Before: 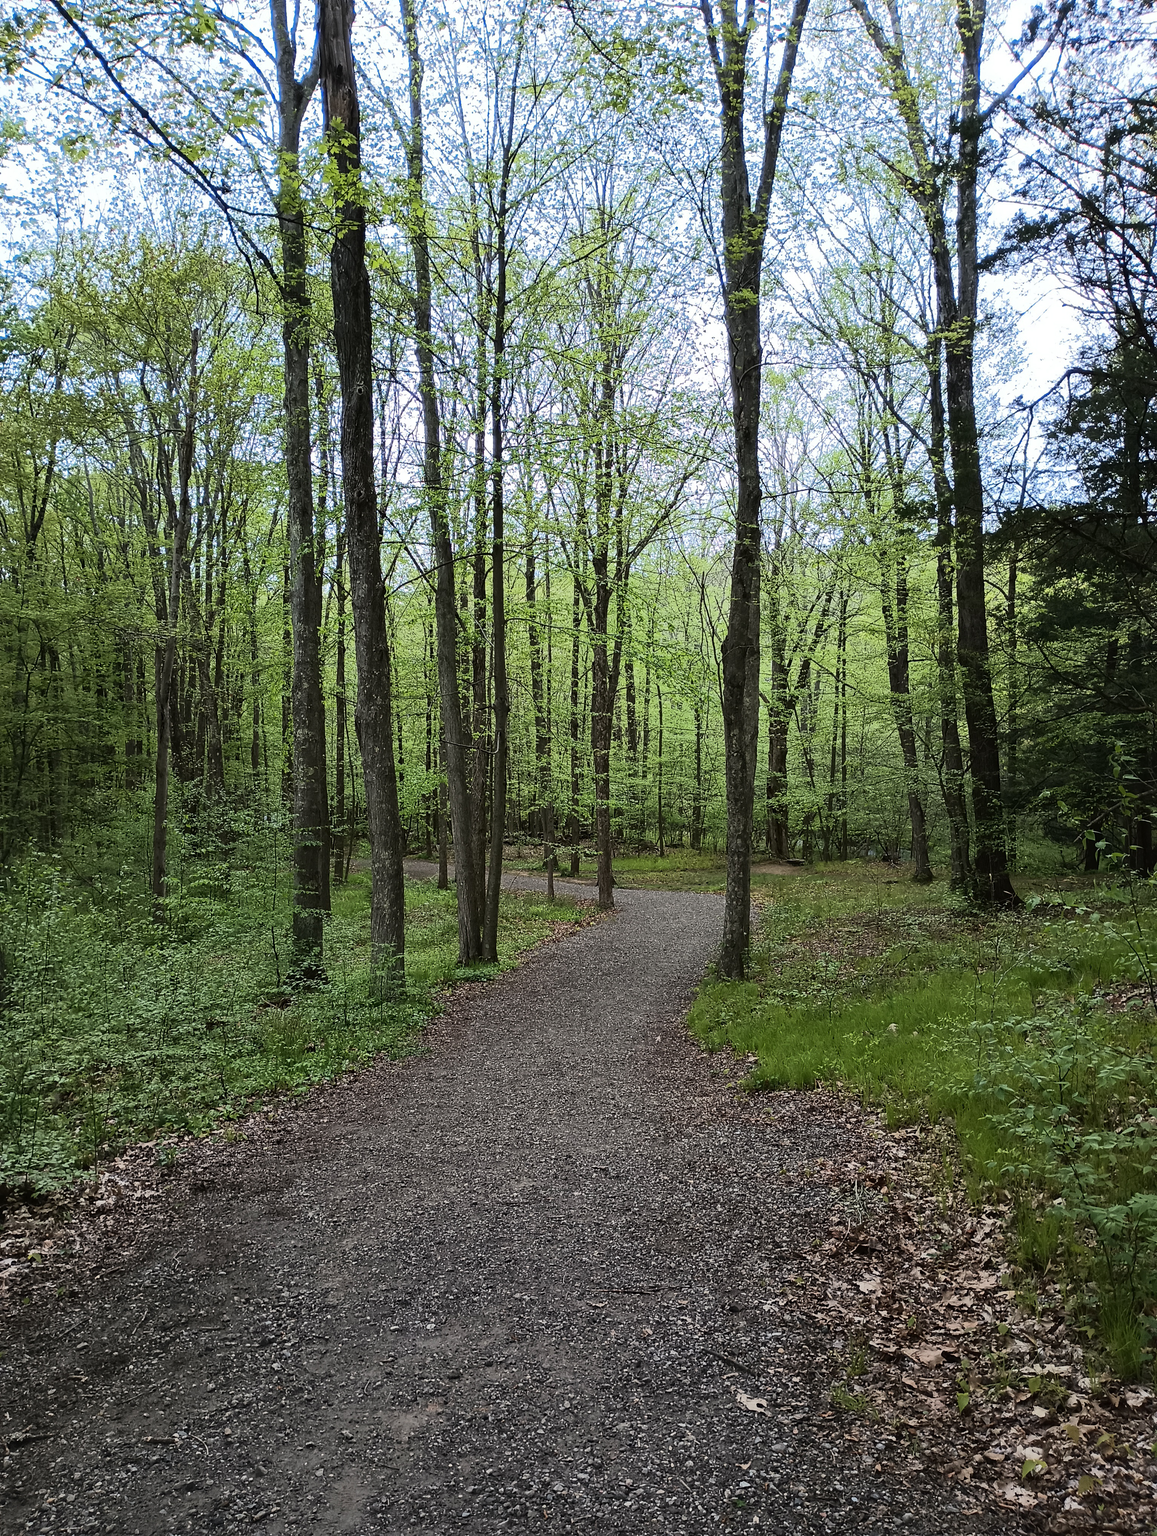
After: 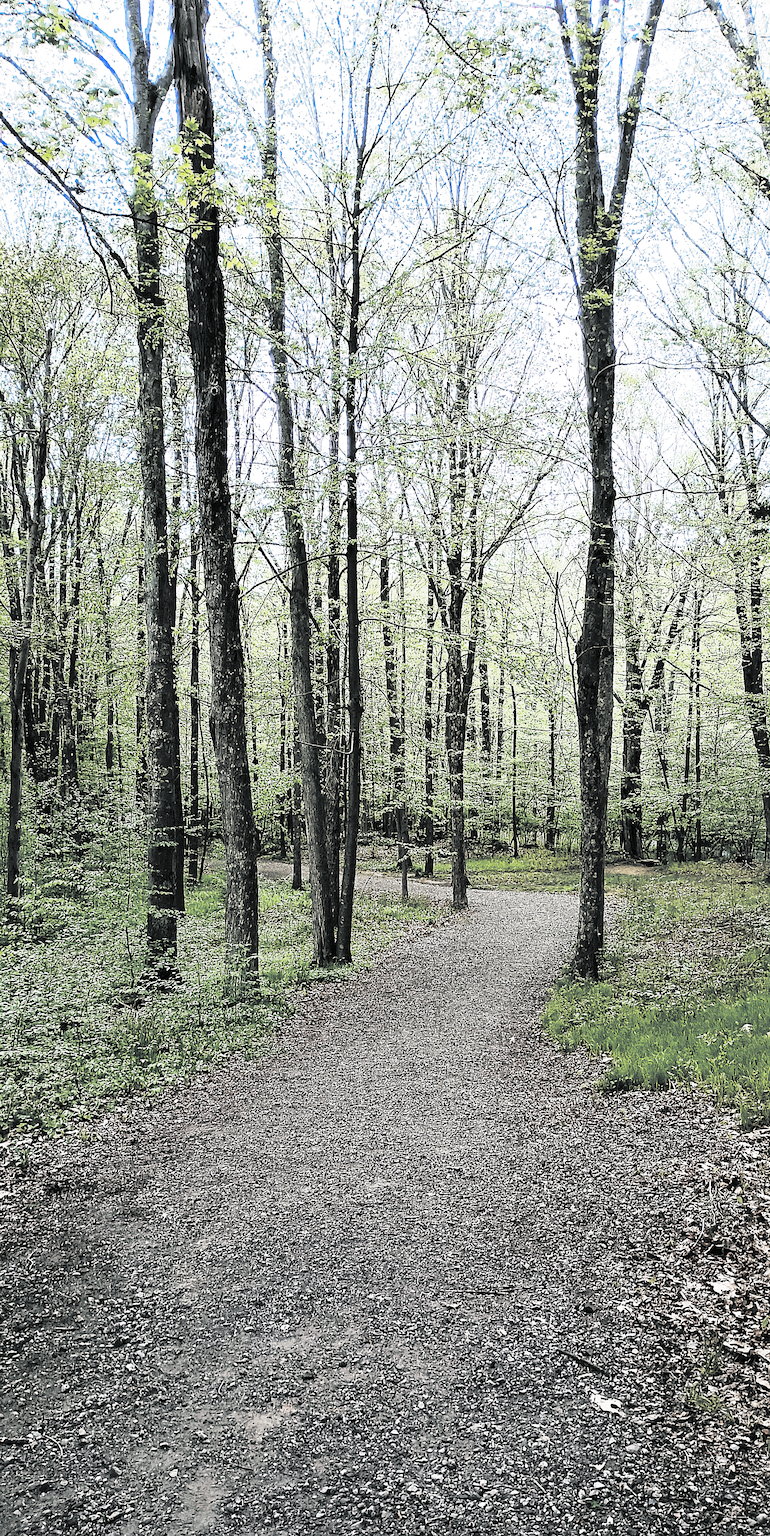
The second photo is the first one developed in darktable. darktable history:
exposure: black level correction 0, exposure 0.2 EV, compensate exposure bias true, compensate highlight preservation false
split-toning: shadows › hue 190.8°, shadows › saturation 0.05, highlights › hue 54°, highlights › saturation 0.05, compress 0%
base curve: curves: ch0 [(0, 0) (0.007, 0.004) (0.027, 0.03) (0.046, 0.07) (0.207, 0.54) (0.442, 0.872) (0.673, 0.972) (1, 1)], preserve colors none
crop and rotate: left 12.648%, right 20.685%
sharpen: on, module defaults
